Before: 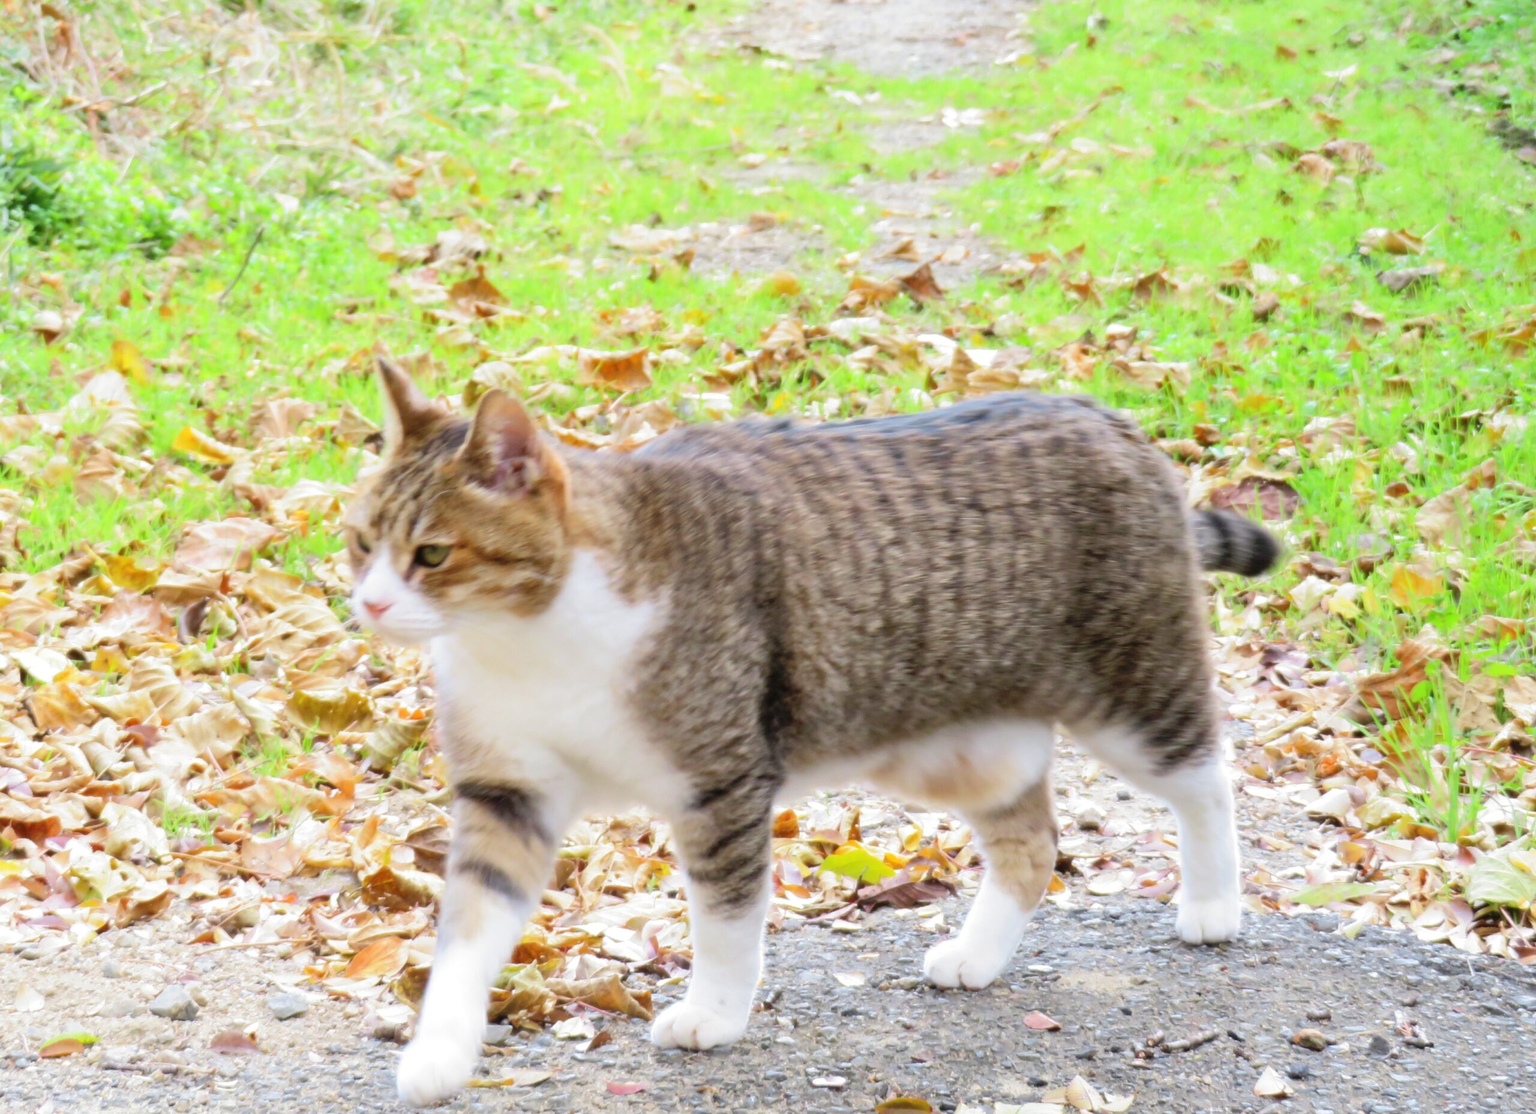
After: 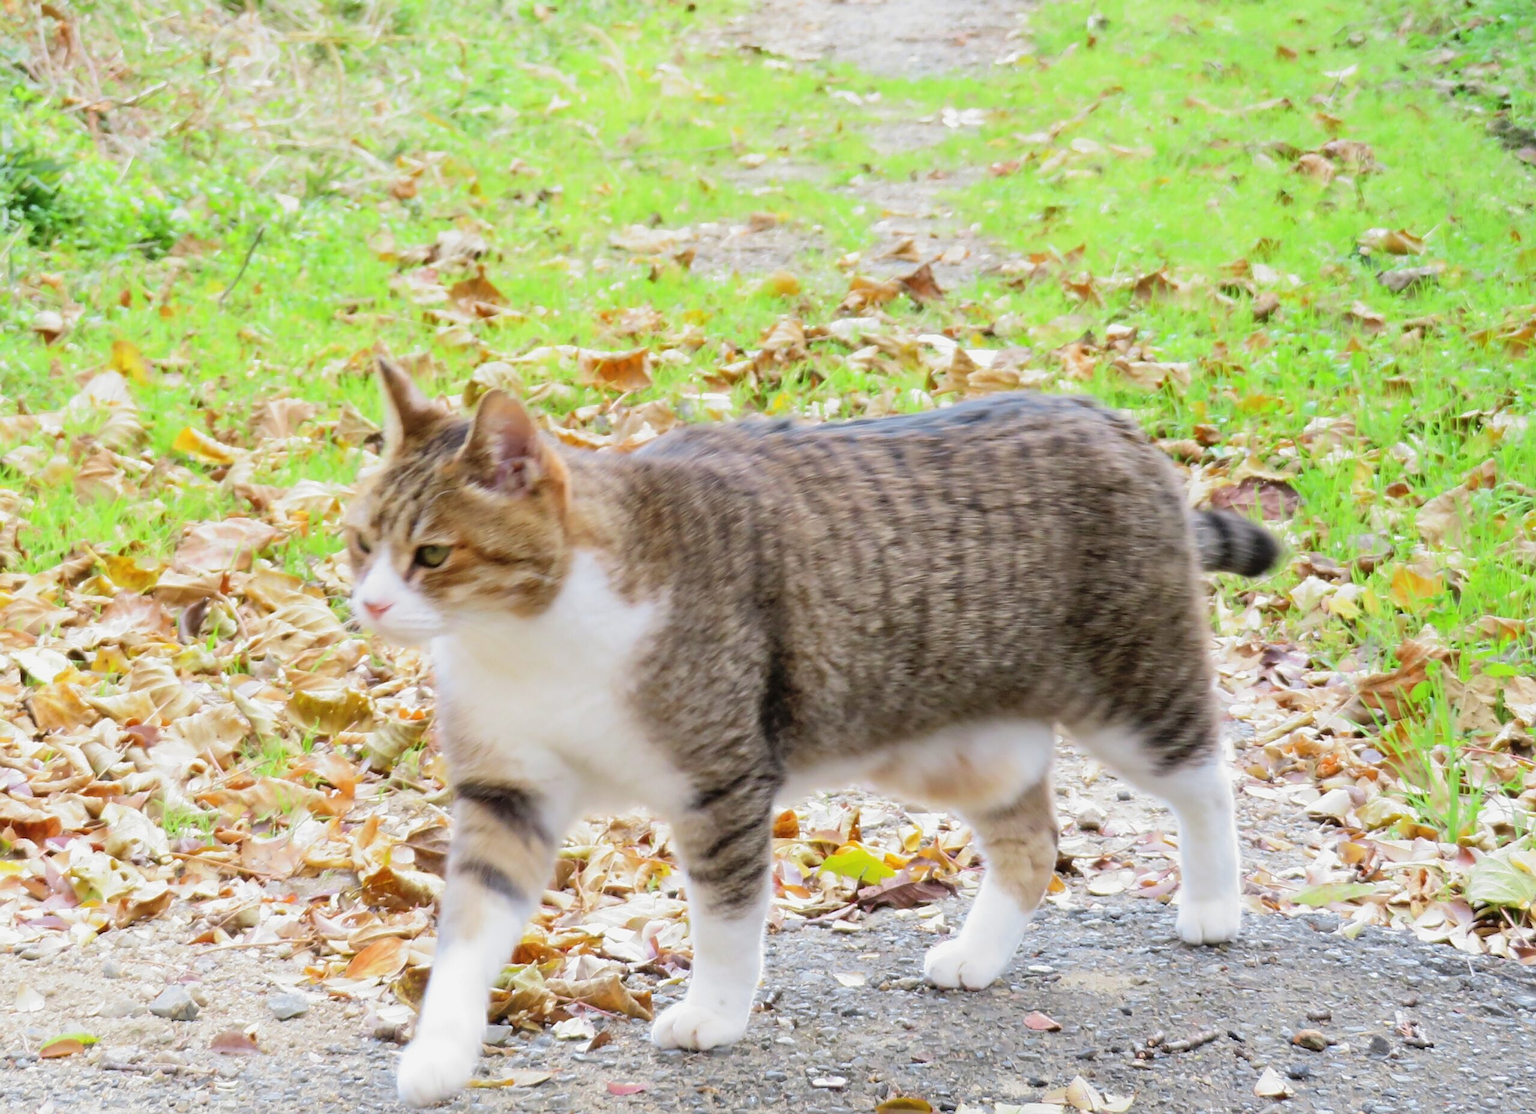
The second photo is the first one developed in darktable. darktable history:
exposure: exposure -0.151 EV, compensate highlight preservation false
sharpen: on, module defaults
